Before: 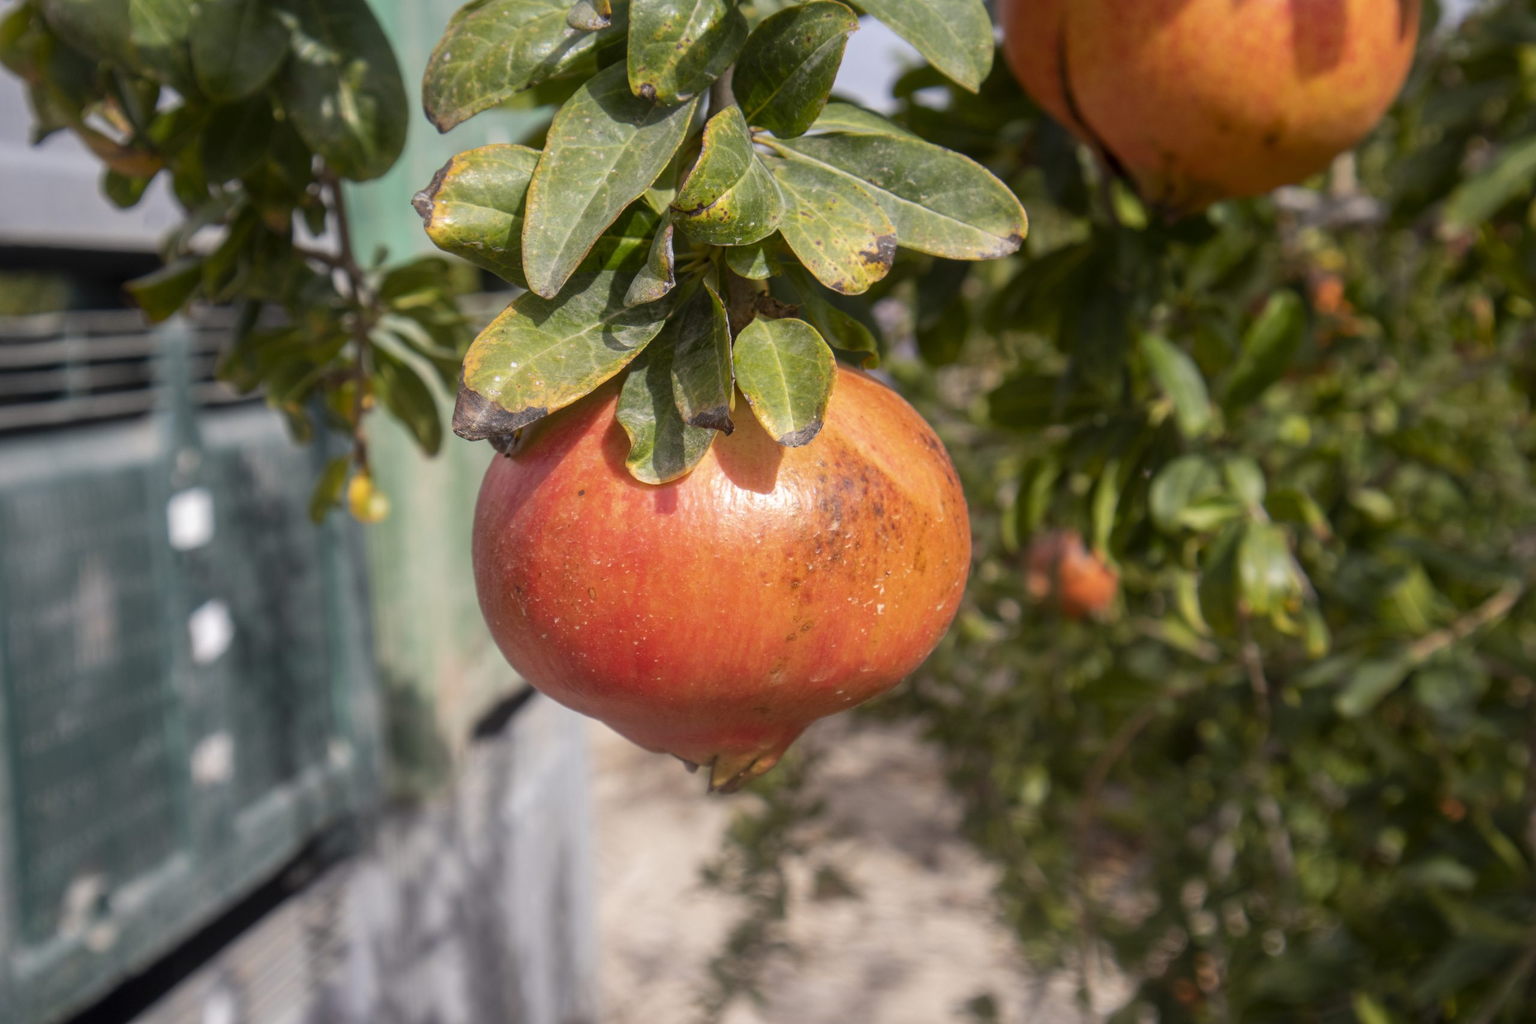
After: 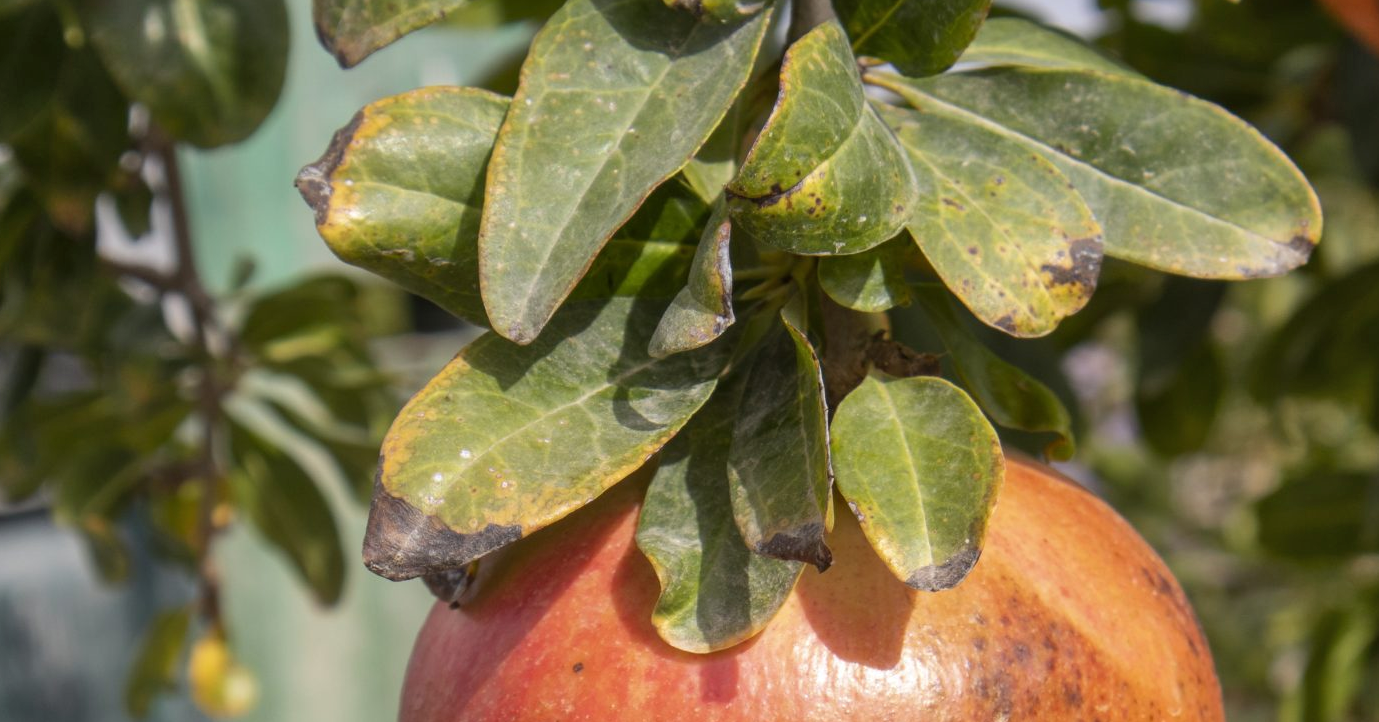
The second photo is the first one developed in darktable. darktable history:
shadows and highlights: soften with gaussian
crop: left 15.306%, top 9.065%, right 30.789%, bottom 48.638%
